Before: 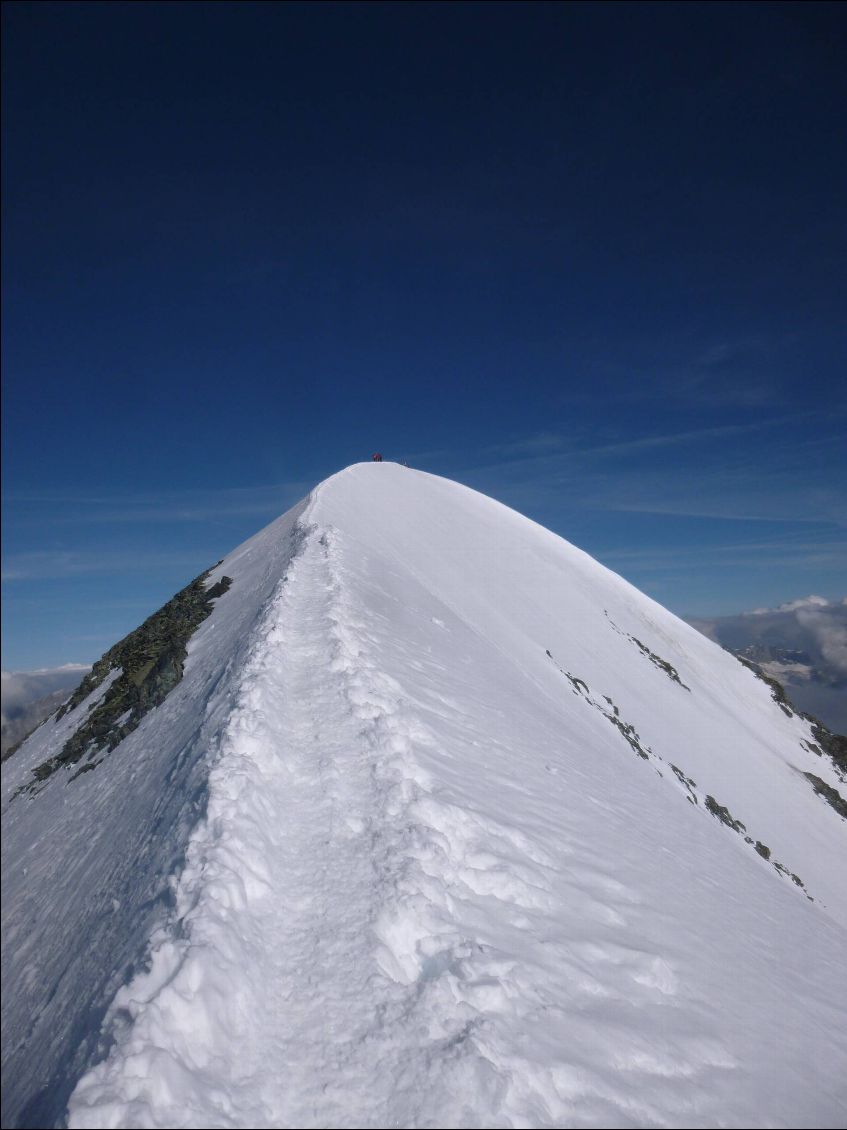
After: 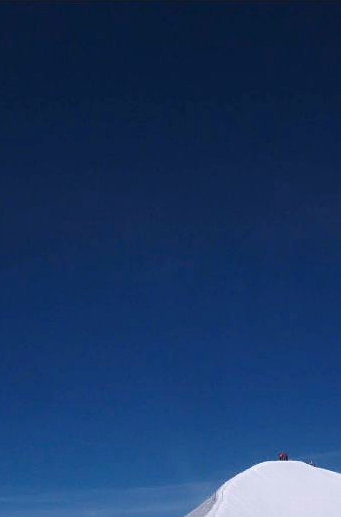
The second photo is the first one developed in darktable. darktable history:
contrast brightness saturation: contrast 0.198, brightness 0.166, saturation 0.224
crop and rotate: left 11.141%, top 0.105%, right 48.585%, bottom 54.067%
sharpen: radius 1.868, amount 0.408, threshold 1.664
